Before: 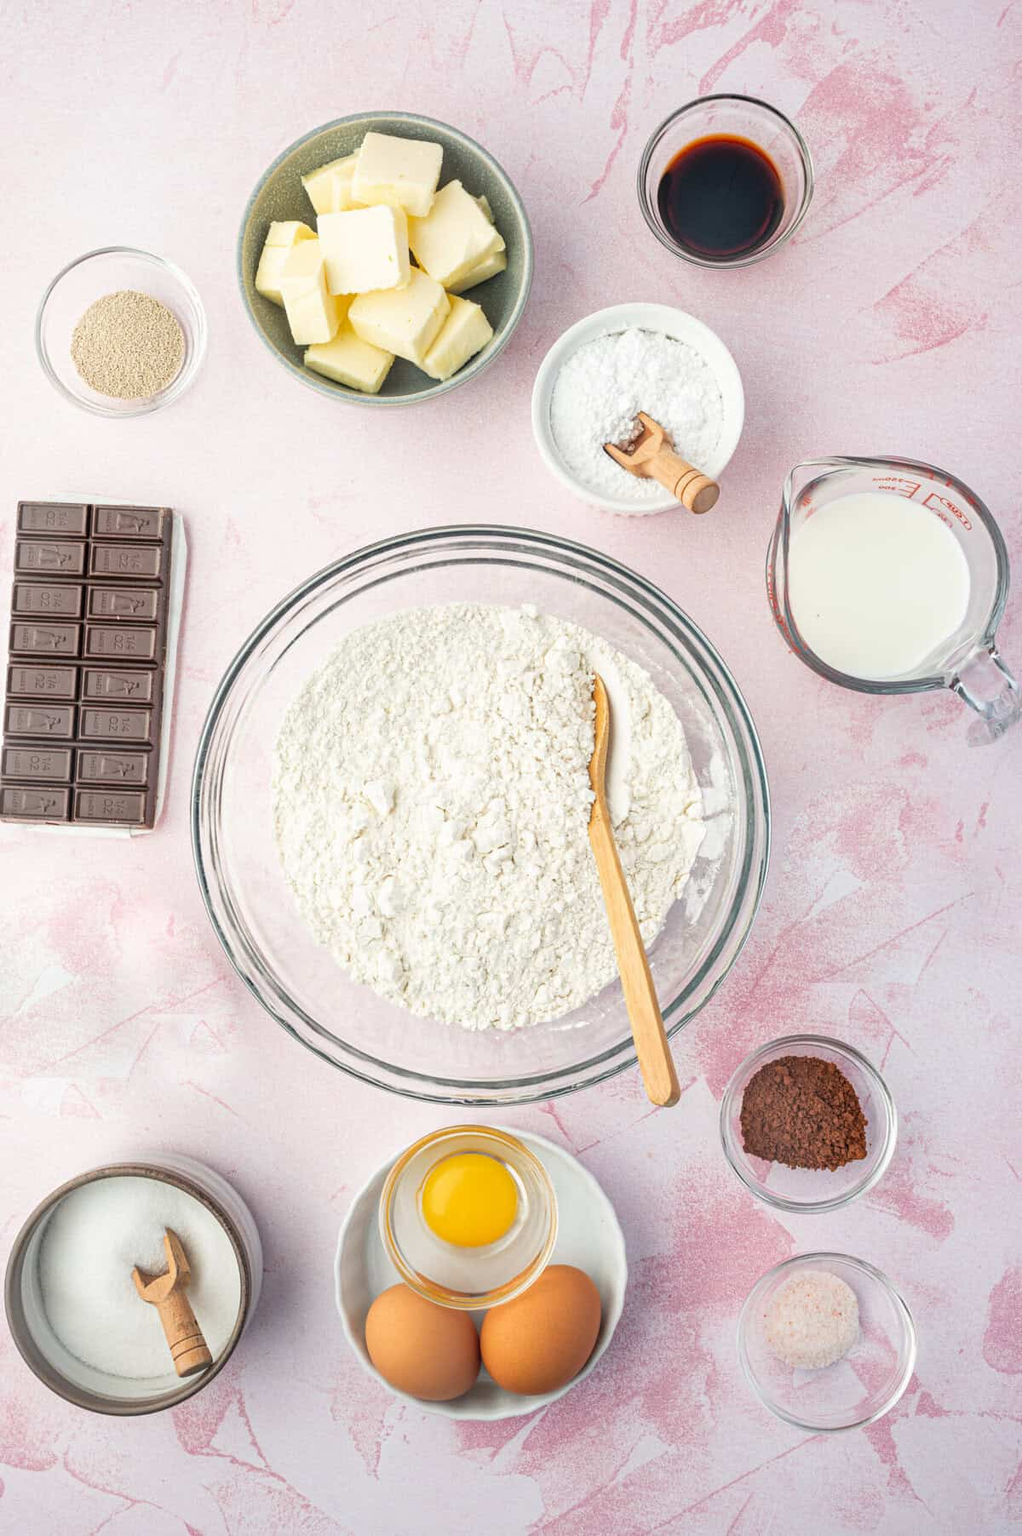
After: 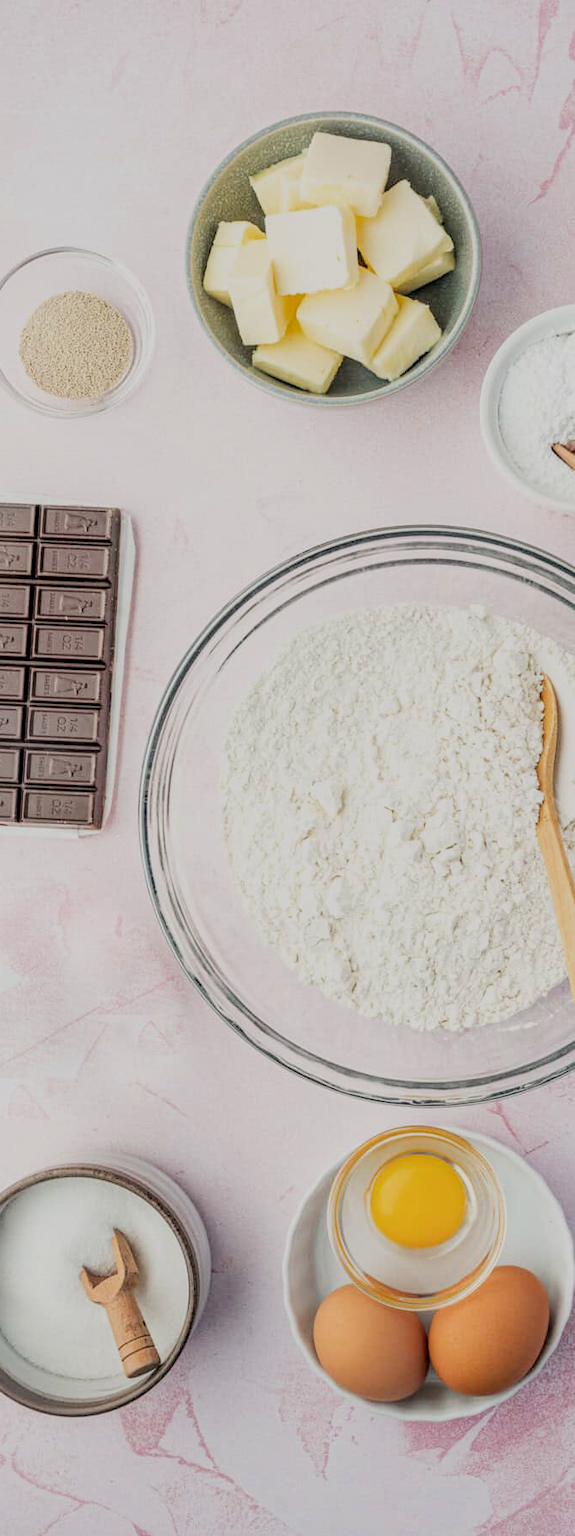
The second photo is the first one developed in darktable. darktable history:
crop: left 5.114%, right 38.589%
local contrast: on, module defaults
filmic rgb: black relative exposure -7.15 EV, white relative exposure 5.36 EV, hardness 3.02
